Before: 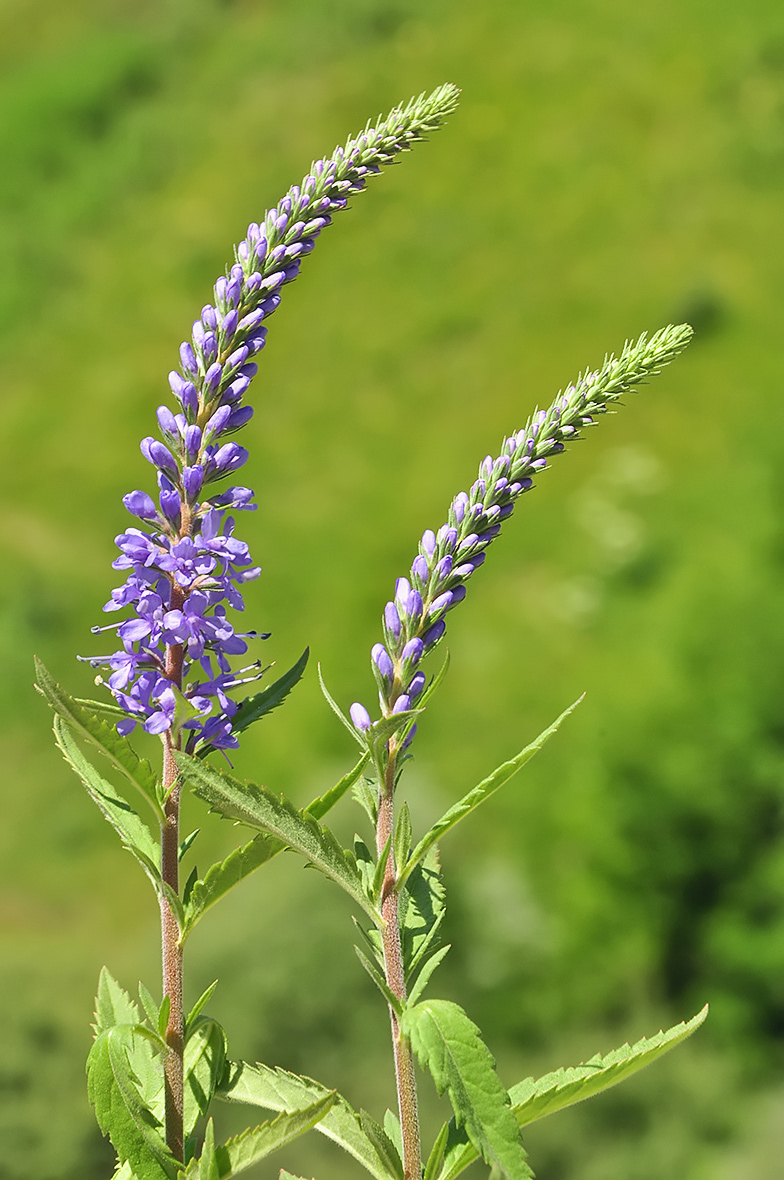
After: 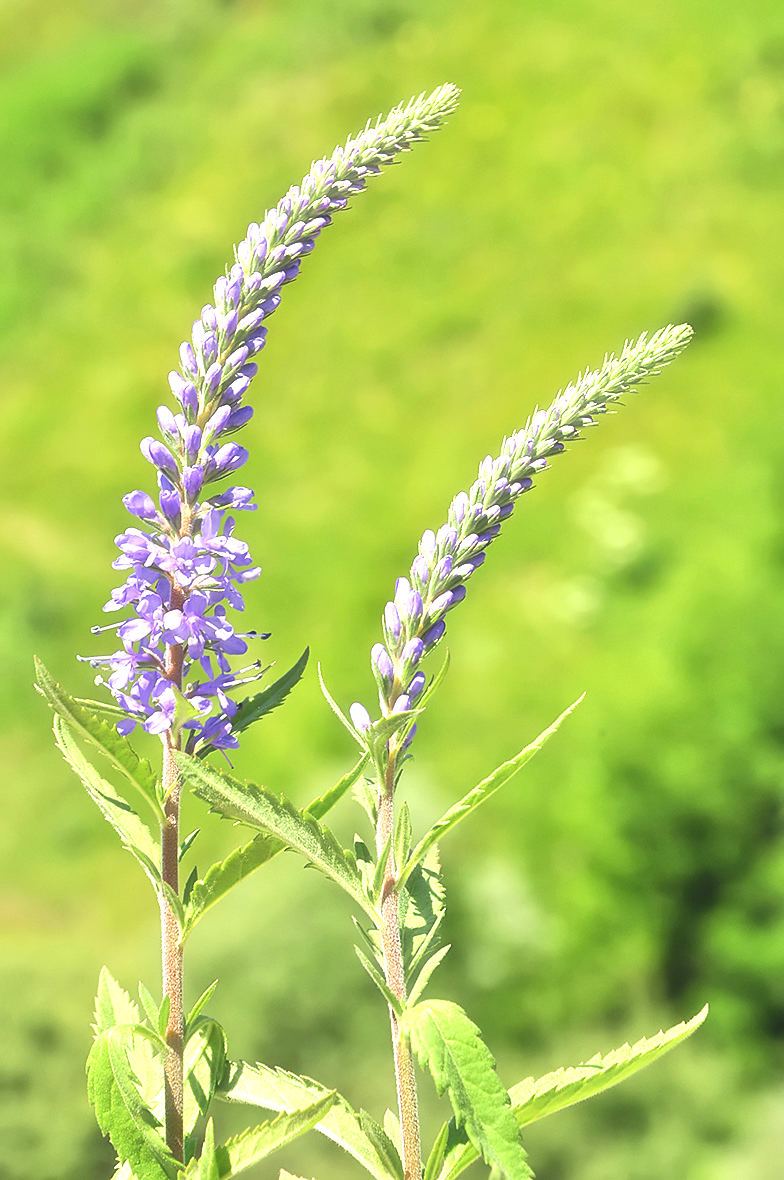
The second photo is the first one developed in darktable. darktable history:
exposure: exposure 1 EV, compensate highlight preservation false
haze removal: strength -0.1, adaptive false
